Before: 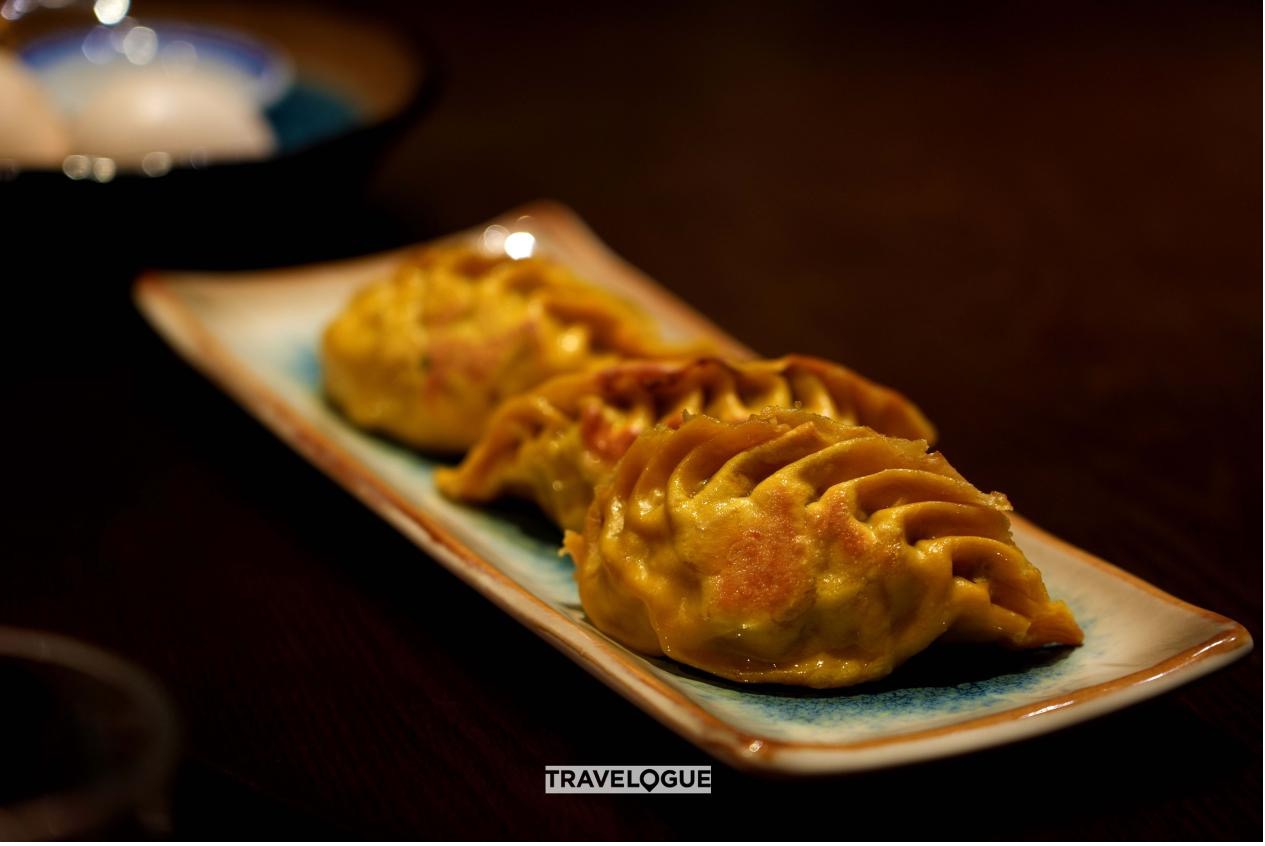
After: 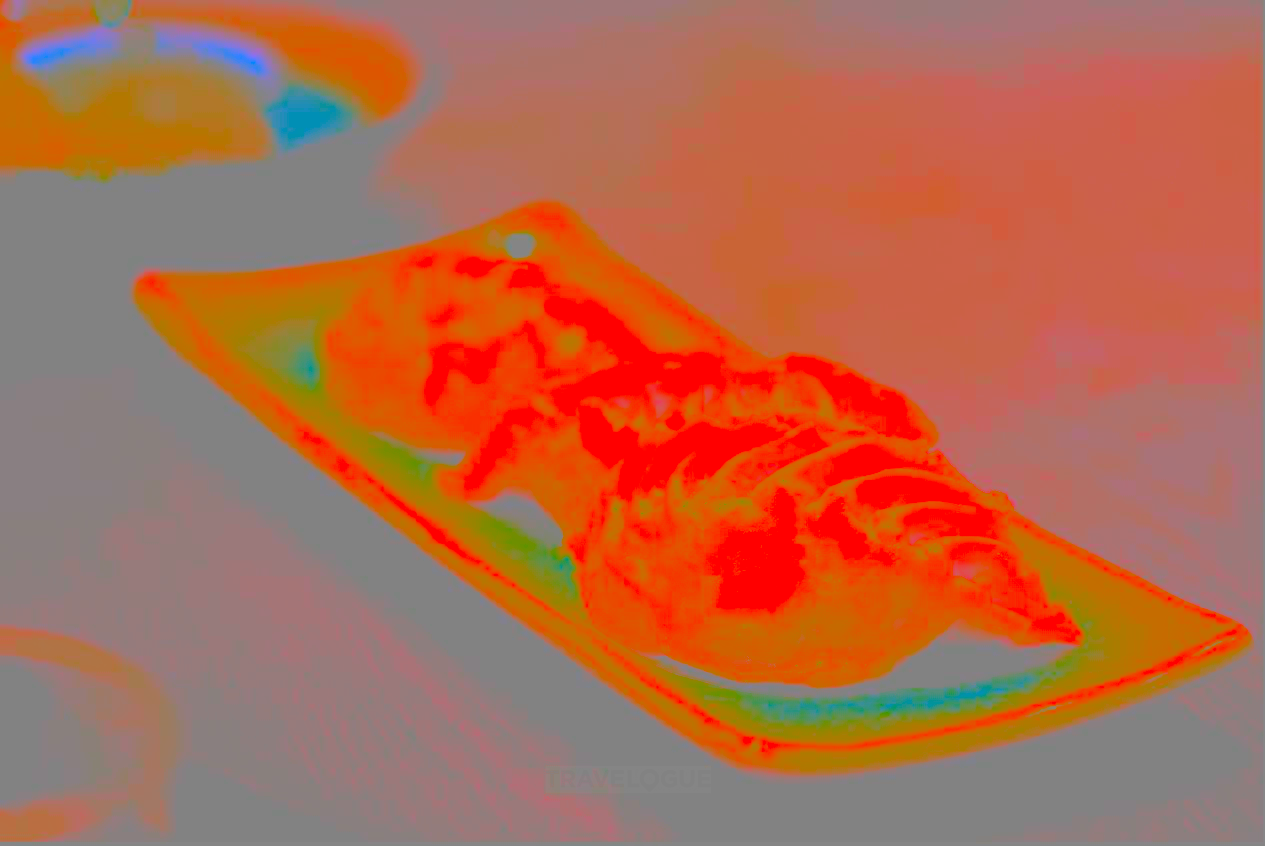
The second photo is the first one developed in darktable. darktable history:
contrast brightness saturation: contrast -0.986, brightness -0.173, saturation 0.743
exposure: exposure 0.511 EV, compensate exposure bias true, compensate highlight preservation false
levels: levels [0, 0.397, 0.955]
sharpen: amount 0.495
